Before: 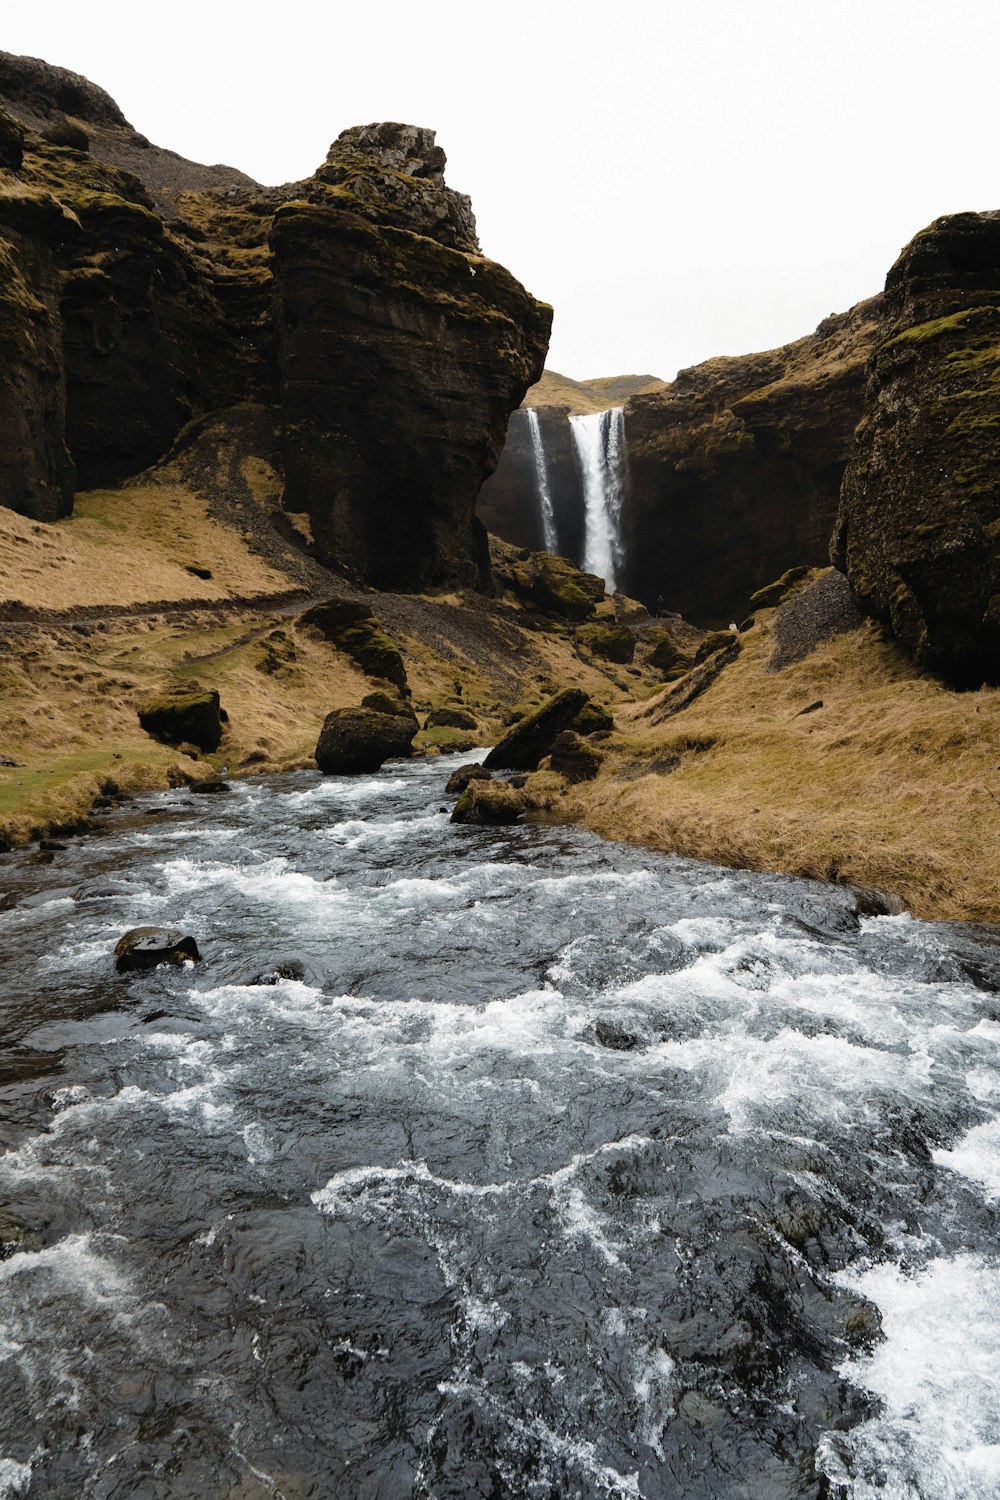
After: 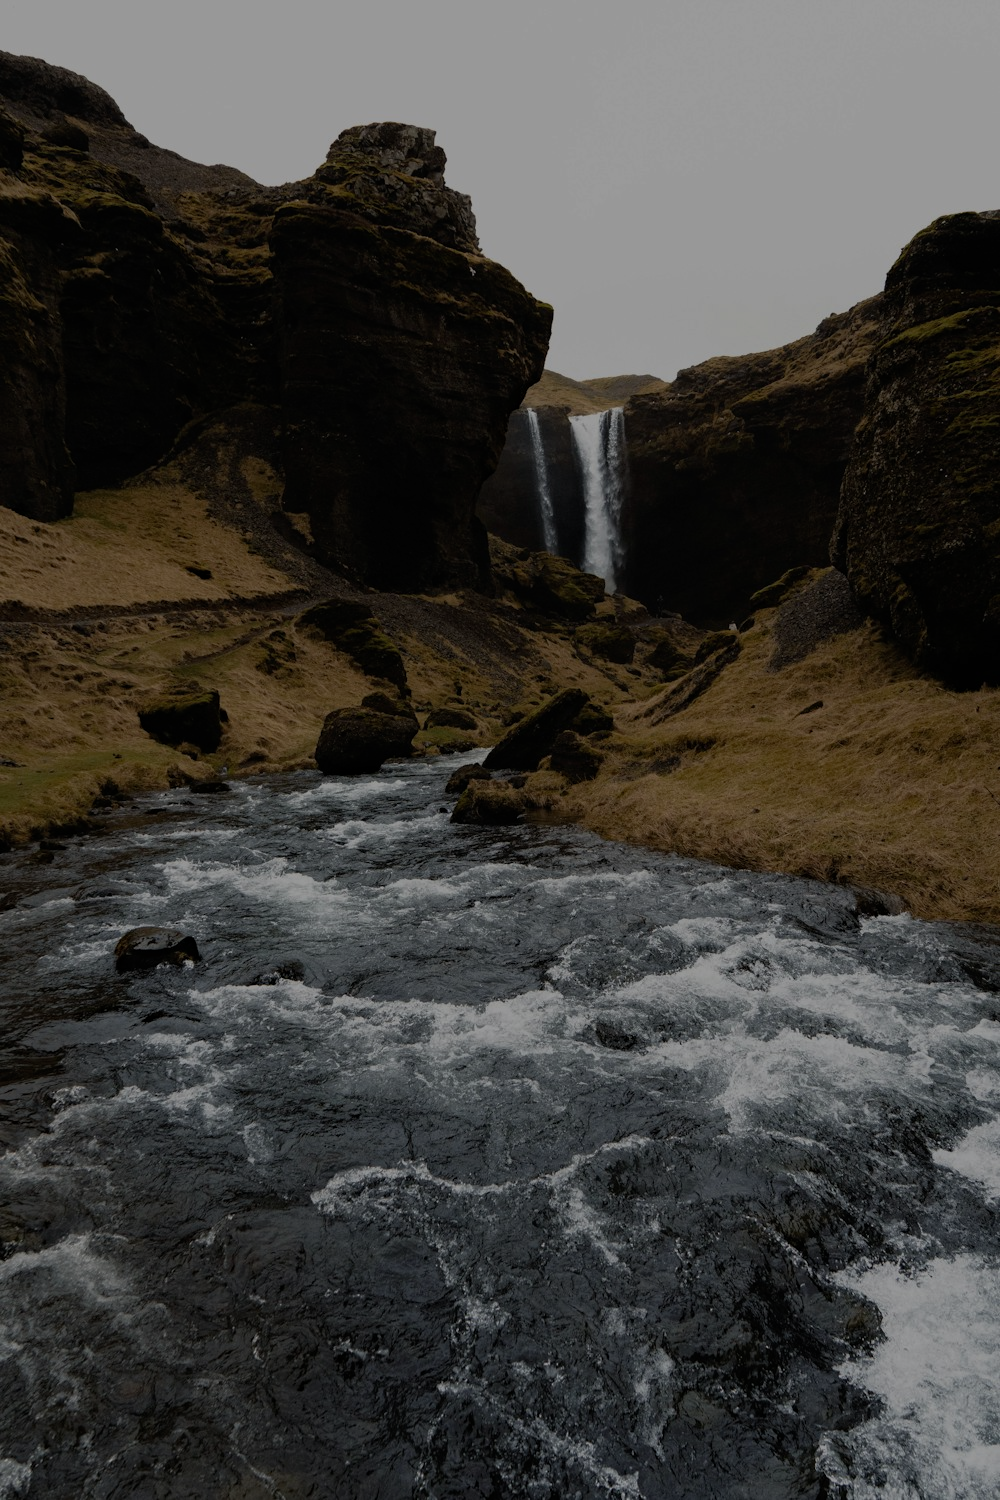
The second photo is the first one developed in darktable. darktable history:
haze removal: compatibility mode true, adaptive false
tone equalizer: -8 EV -1.98 EV, -7 EV -2 EV, -6 EV -1.98 EV, -5 EV -1.97 EV, -4 EV -1.98 EV, -3 EV -2 EV, -2 EV -1.98 EV, -1 EV -1.61 EV, +0 EV -1.97 EV, edges refinement/feathering 500, mask exposure compensation -1.57 EV, preserve details no
